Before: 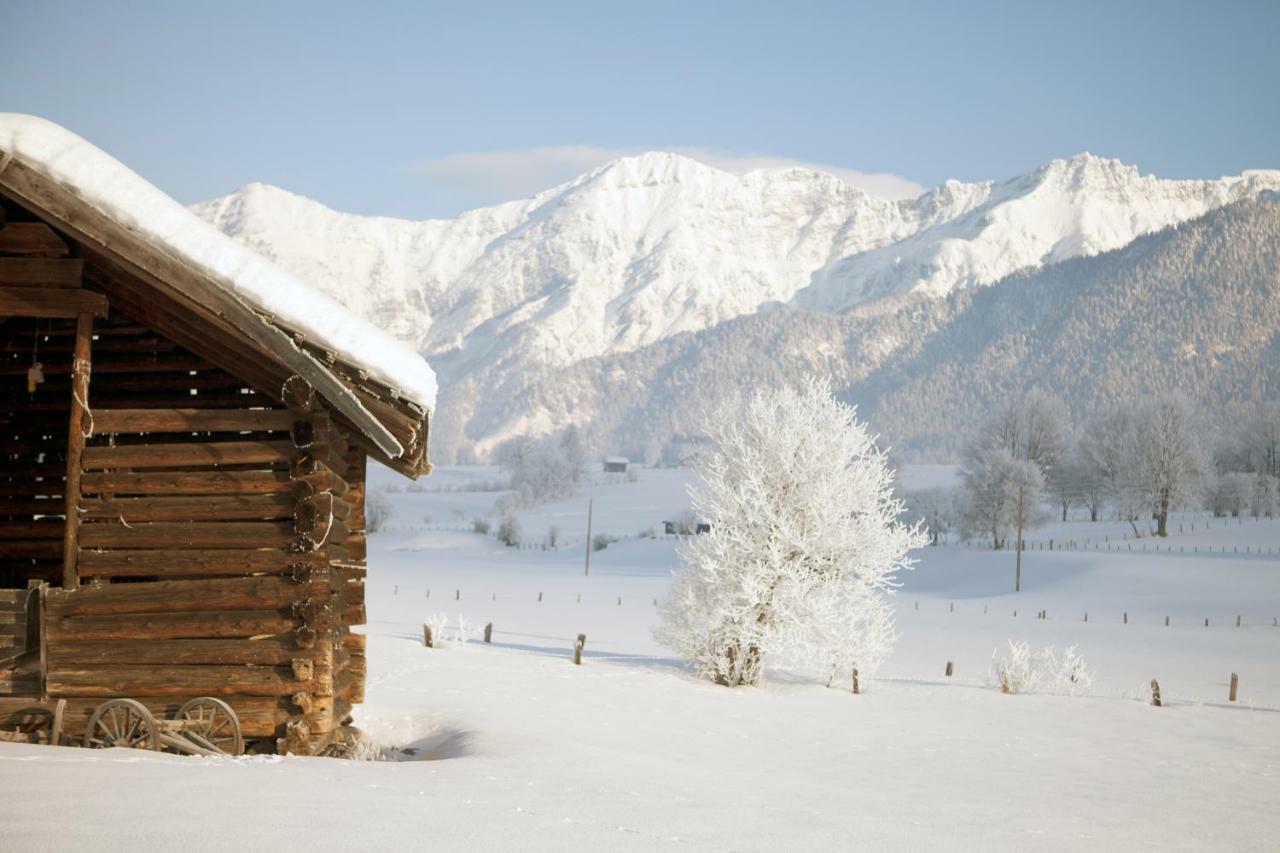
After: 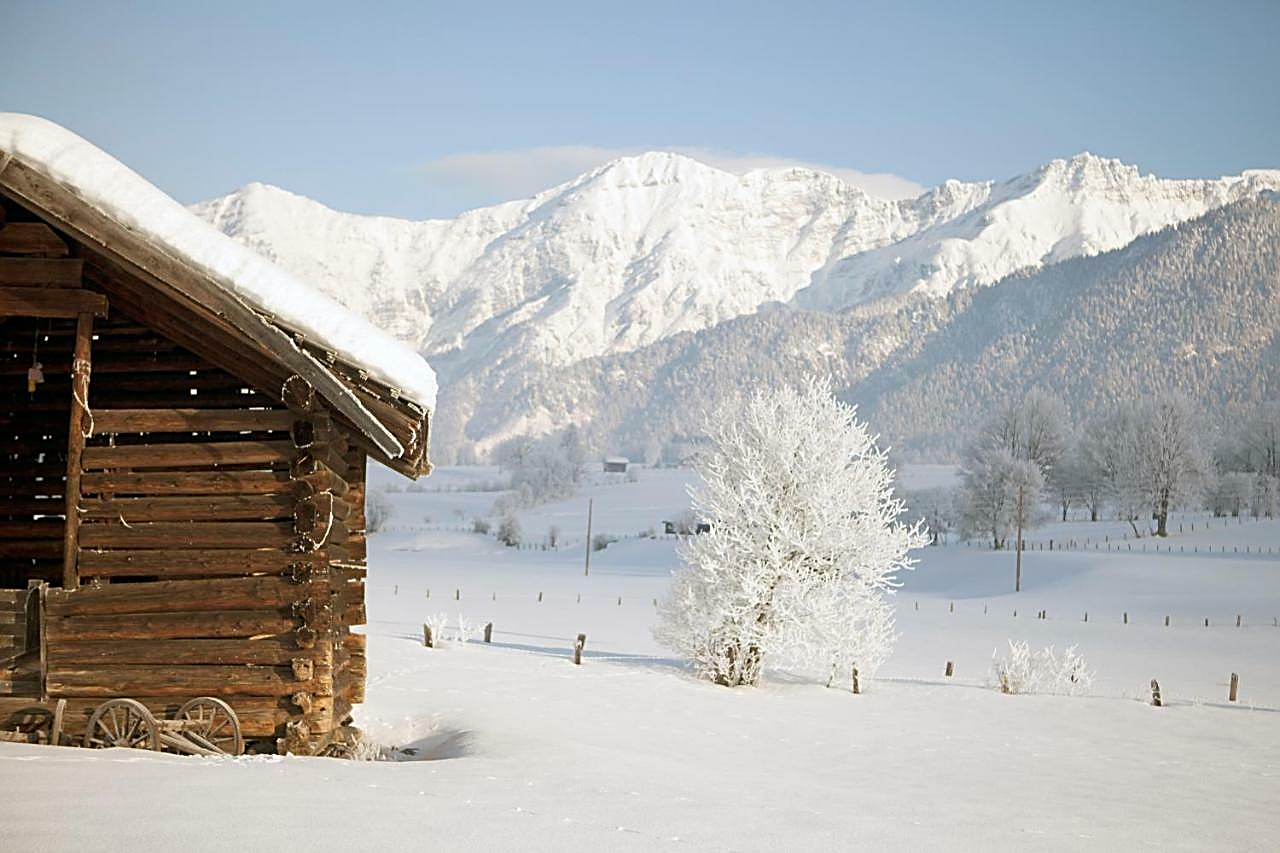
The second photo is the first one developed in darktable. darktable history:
sharpen: amount 1.009
